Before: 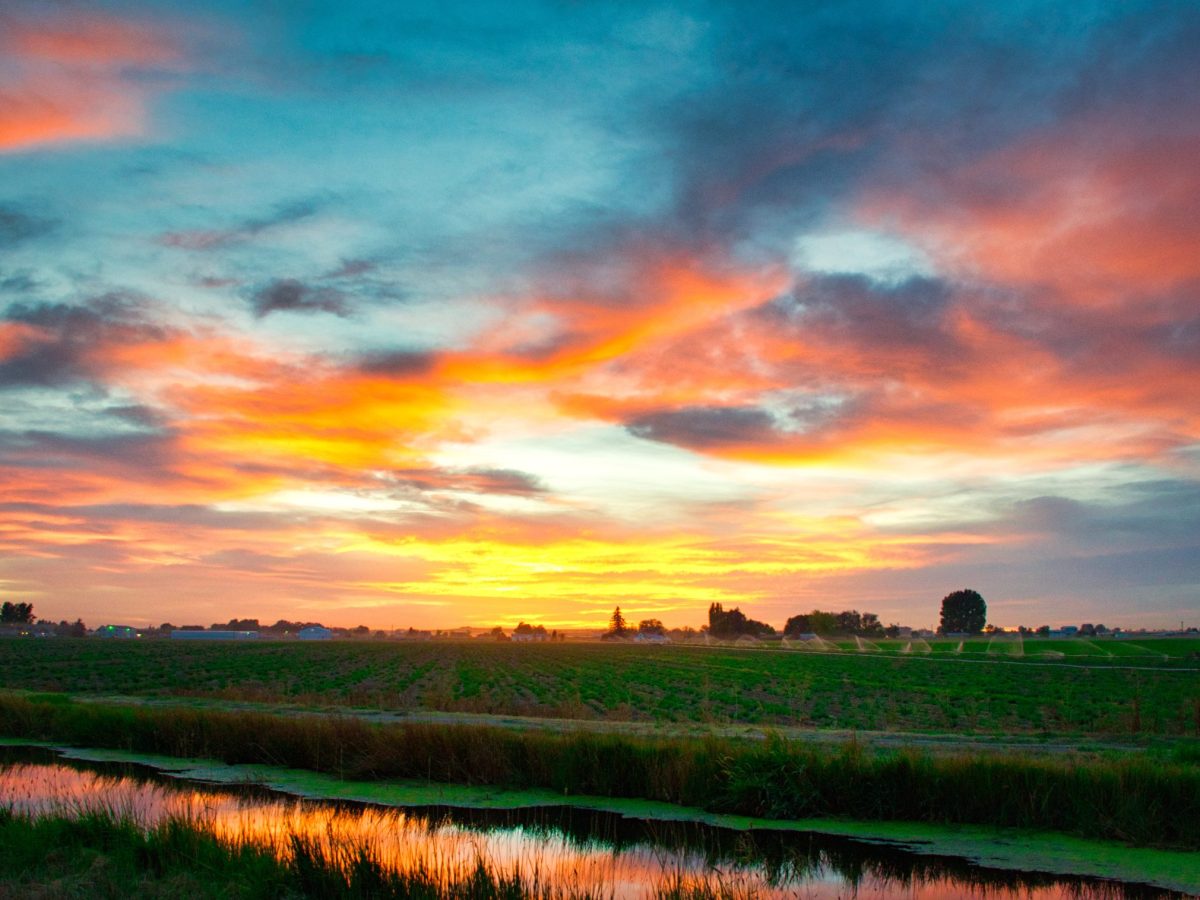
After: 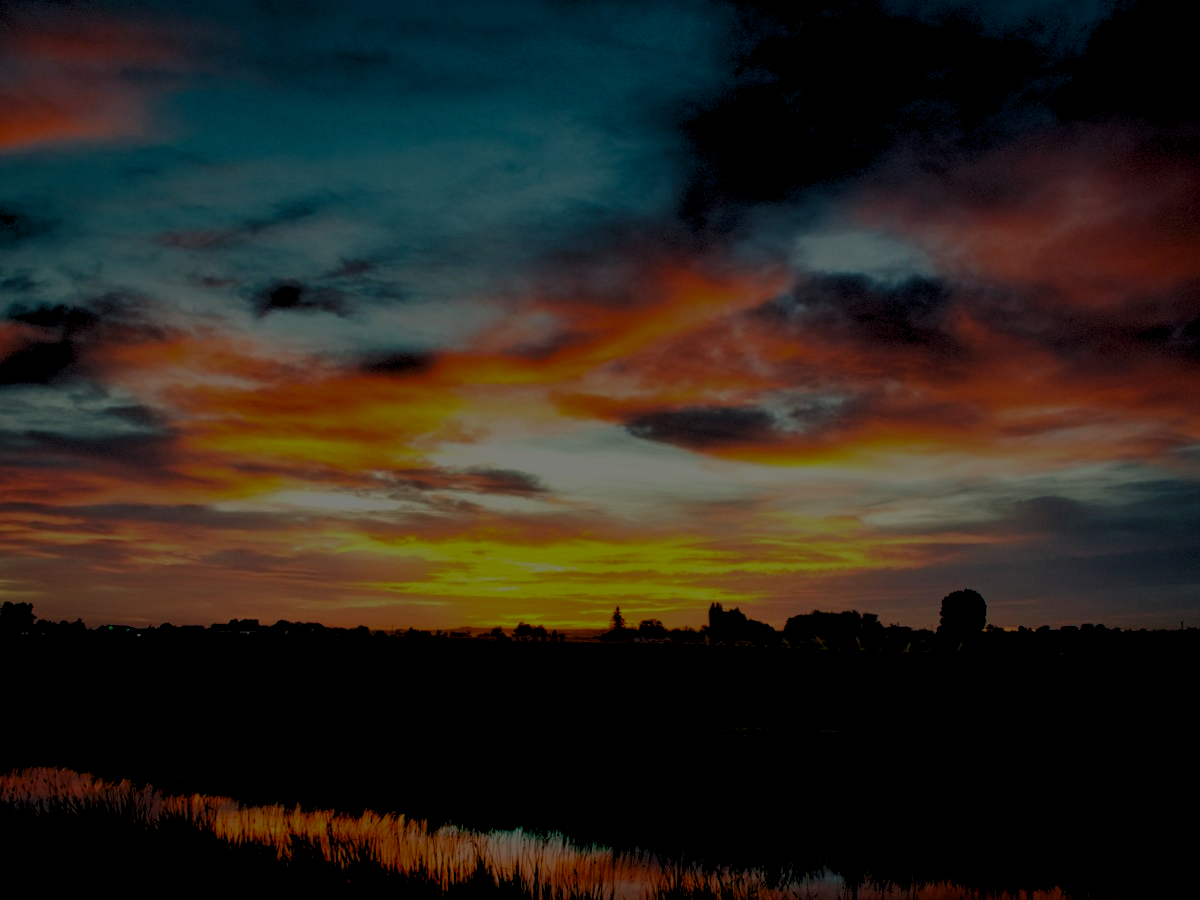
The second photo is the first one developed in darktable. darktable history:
contrast brightness saturation: contrast 0.07, brightness -0.14, saturation 0.11
exposure: exposure -2.002 EV, compensate highlight preservation false
rgb levels: levels [[0.029, 0.461, 0.922], [0, 0.5, 1], [0, 0.5, 1]]
